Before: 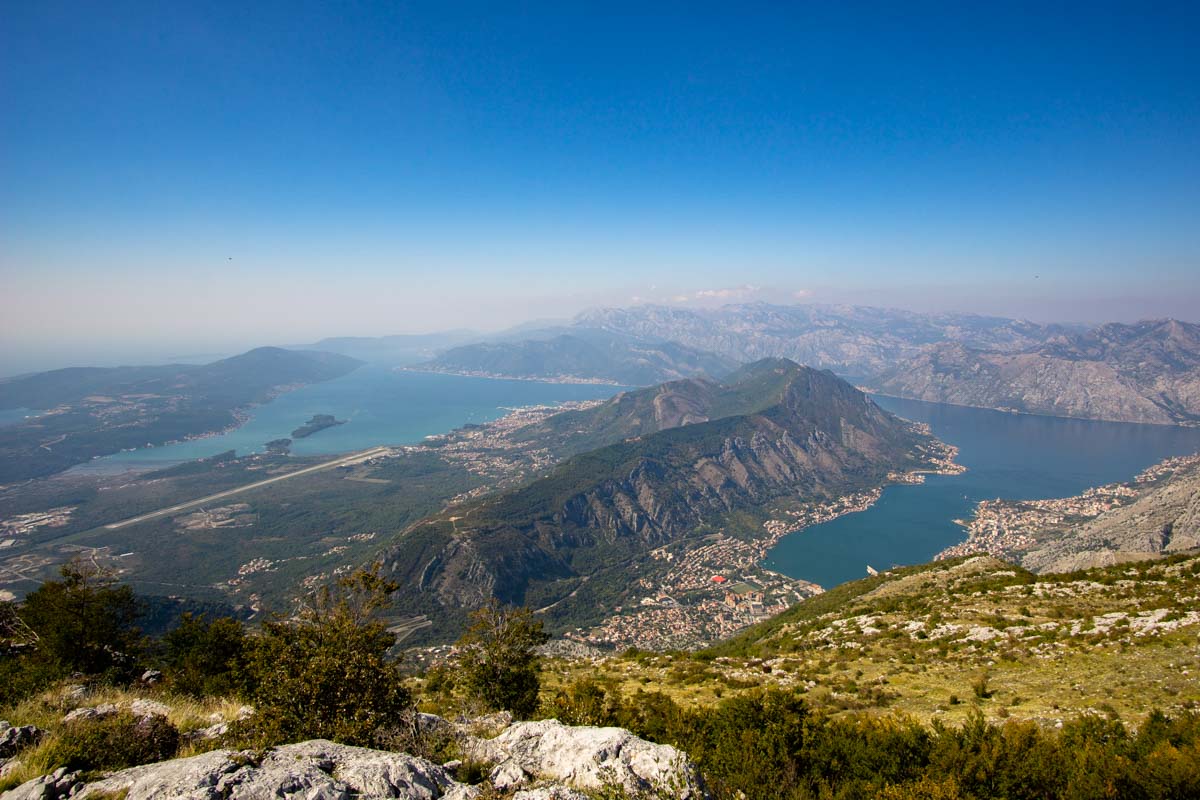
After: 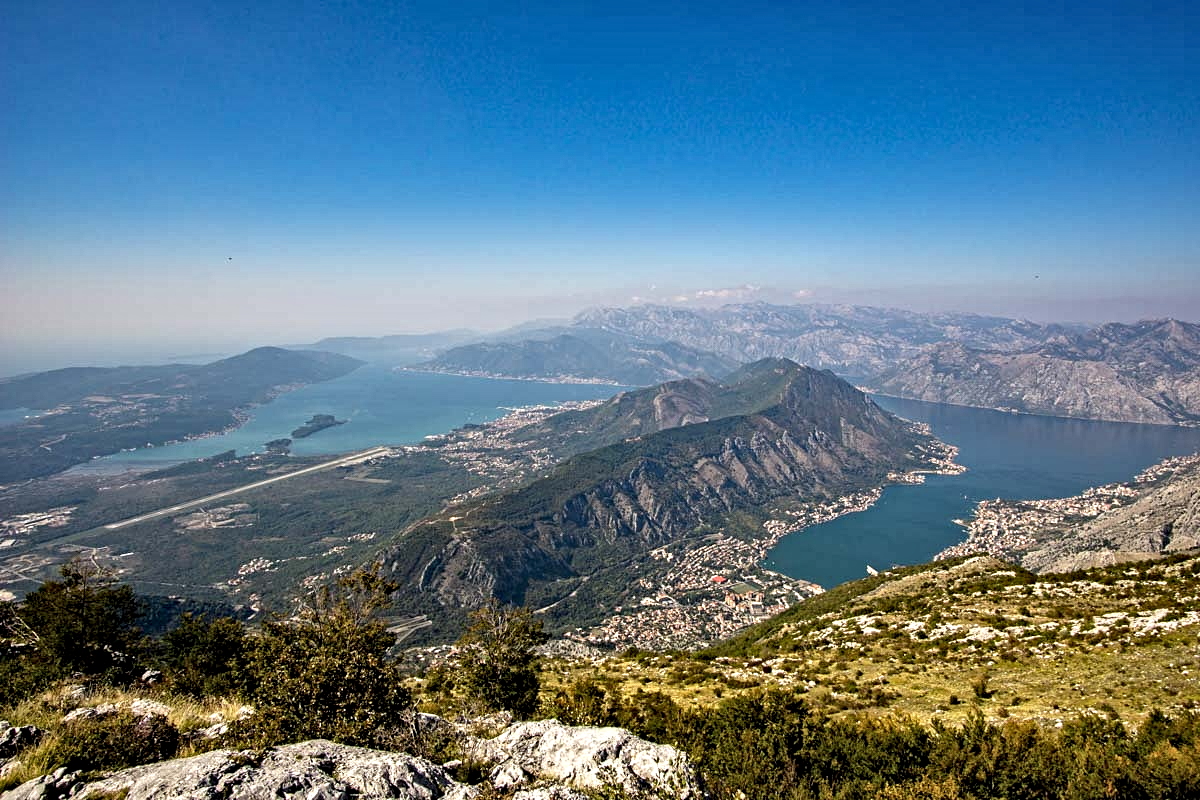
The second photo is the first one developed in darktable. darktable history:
shadows and highlights: soften with gaussian
contrast equalizer: octaves 7, y [[0.5, 0.542, 0.583, 0.625, 0.667, 0.708], [0.5 ×6], [0.5 ×6], [0 ×6], [0 ×6]]
